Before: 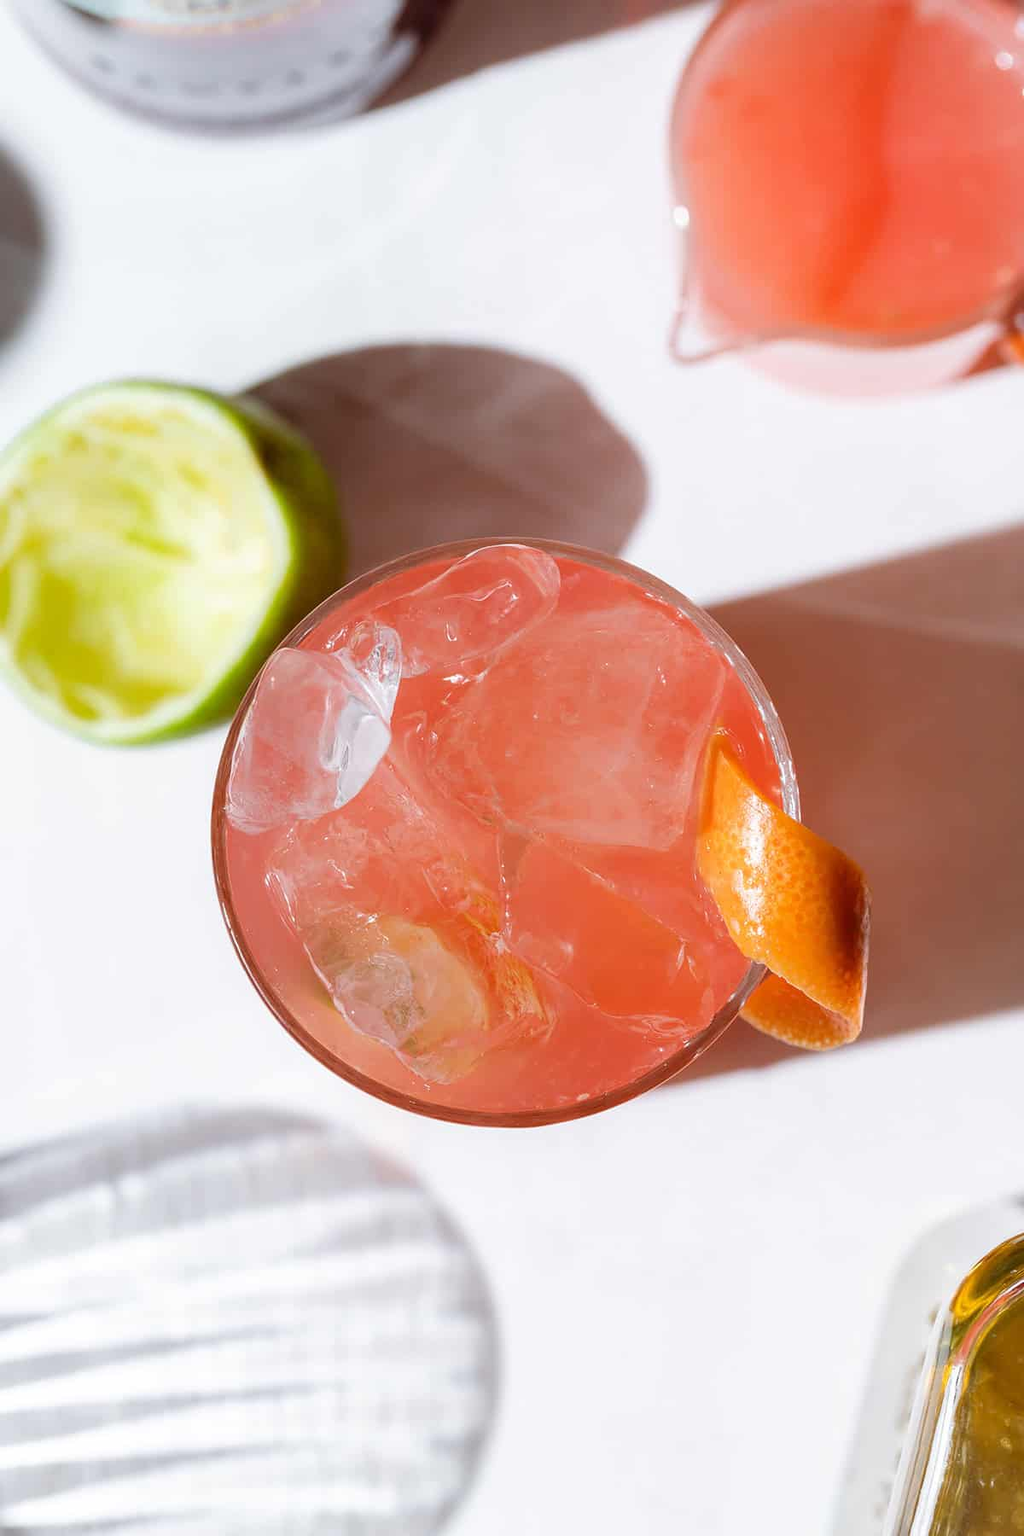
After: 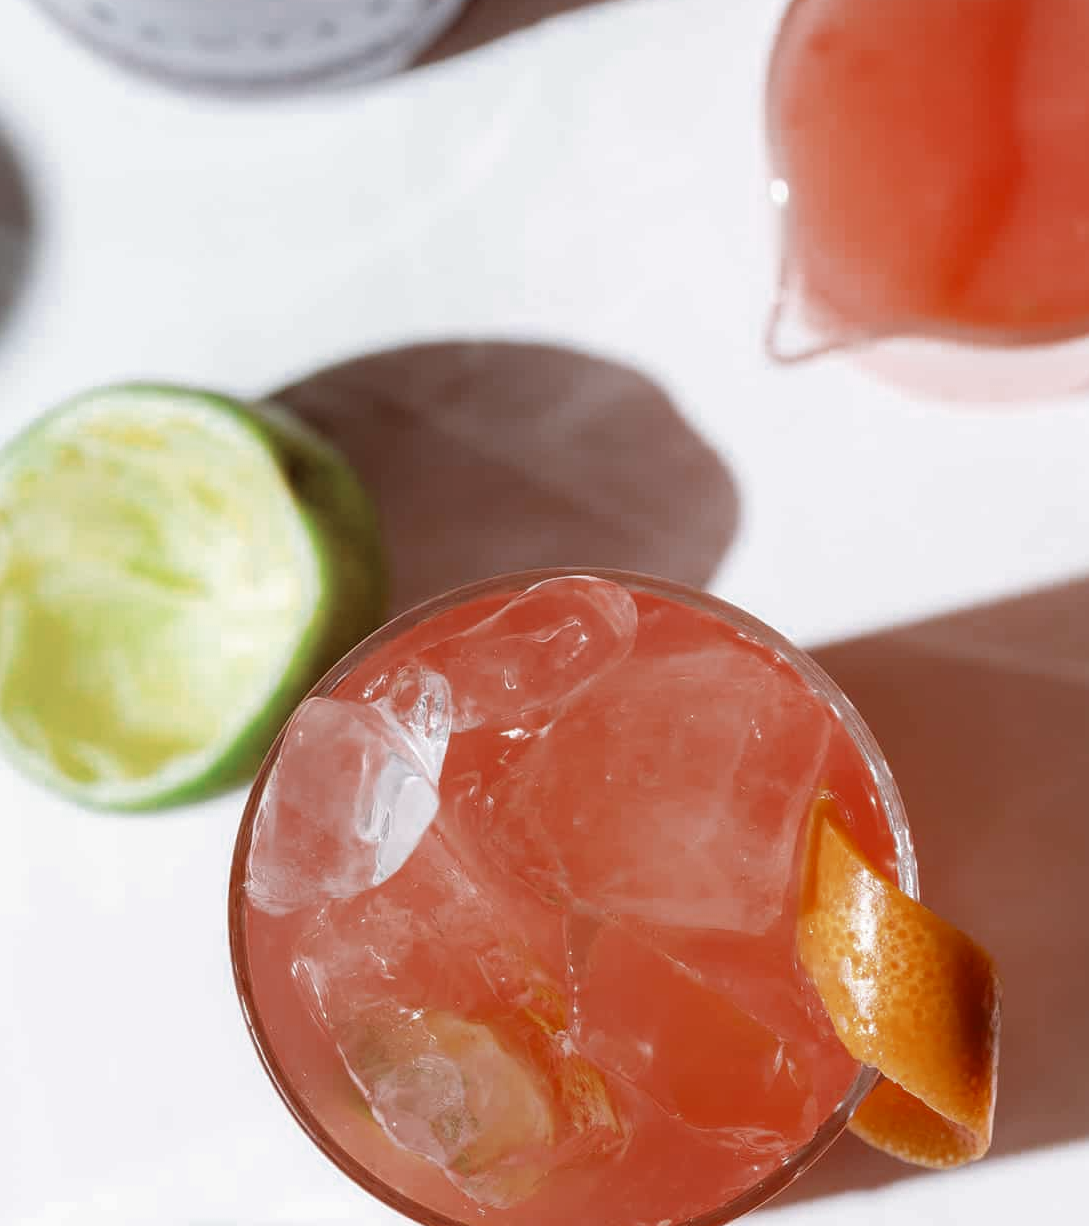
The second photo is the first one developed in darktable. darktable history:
crop: left 1.625%, top 3.457%, right 7.621%, bottom 28.417%
color zones: curves: ch0 [(0, 0.5) (0.125, 0.4) (0.25, 0.5) (0.375, 0.4) (0.5, 0.4) (0.625, 0.35) (0.75, 0.35) (0.875, 0.5)]; ch1 [(0, 0.35) (0.125, 0.45) (0.25, 0.35) (0.375, 0.35) (0.5, 0.35) (0.625, 0.35) (0.75, 0.45) (0.875, 0.35)]; ch2 [(0, 0.6) (0.125, 0.5) (0.25, 0.5) (0.375, 0.6) (0.5, 0.6) (0.625, 0.5) (0.75, 0.5) (0.875, 0.5)]
